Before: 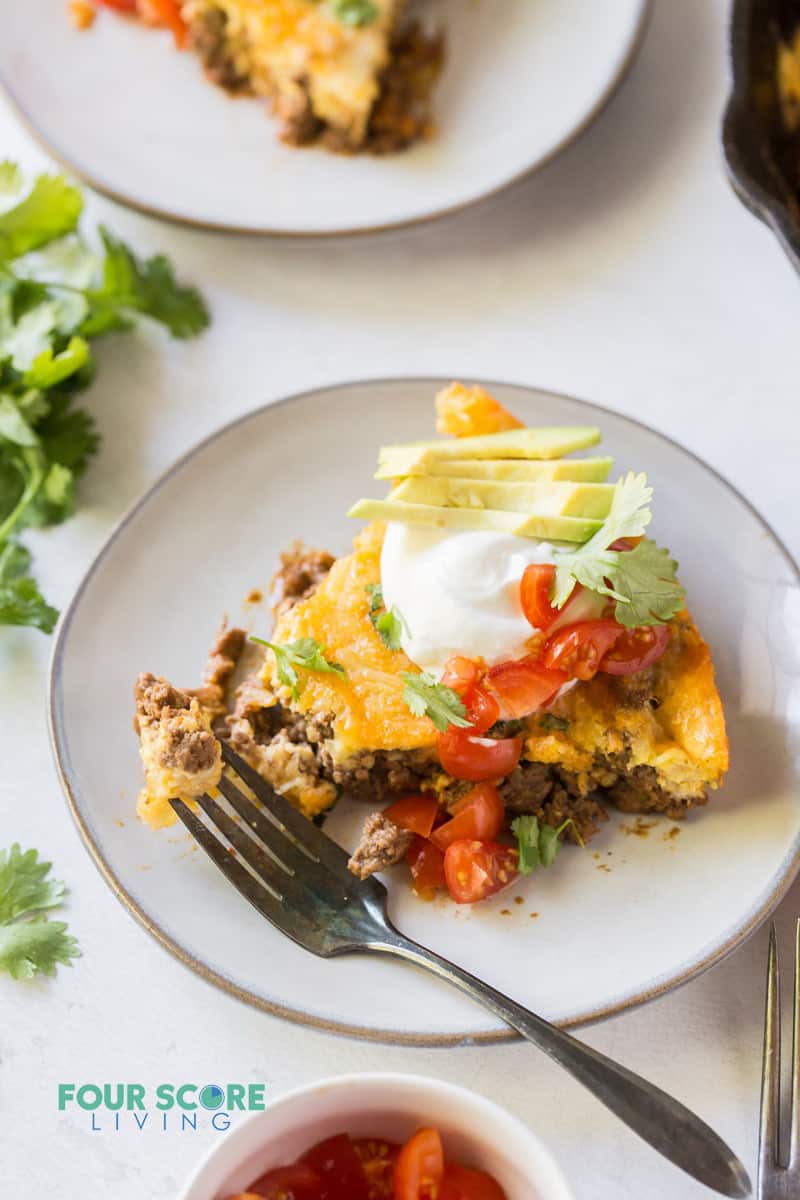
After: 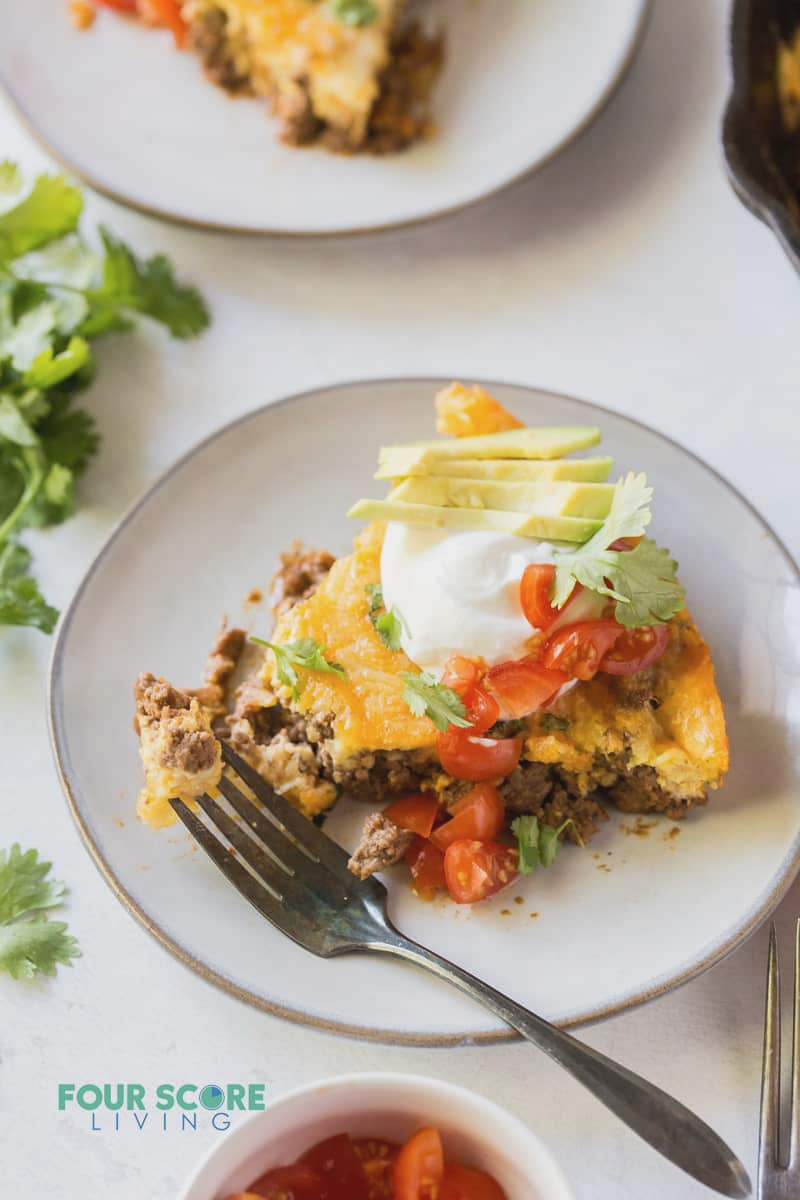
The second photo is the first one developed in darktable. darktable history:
contrast brightness saturation: contrast -0.094, saturation -0.102
